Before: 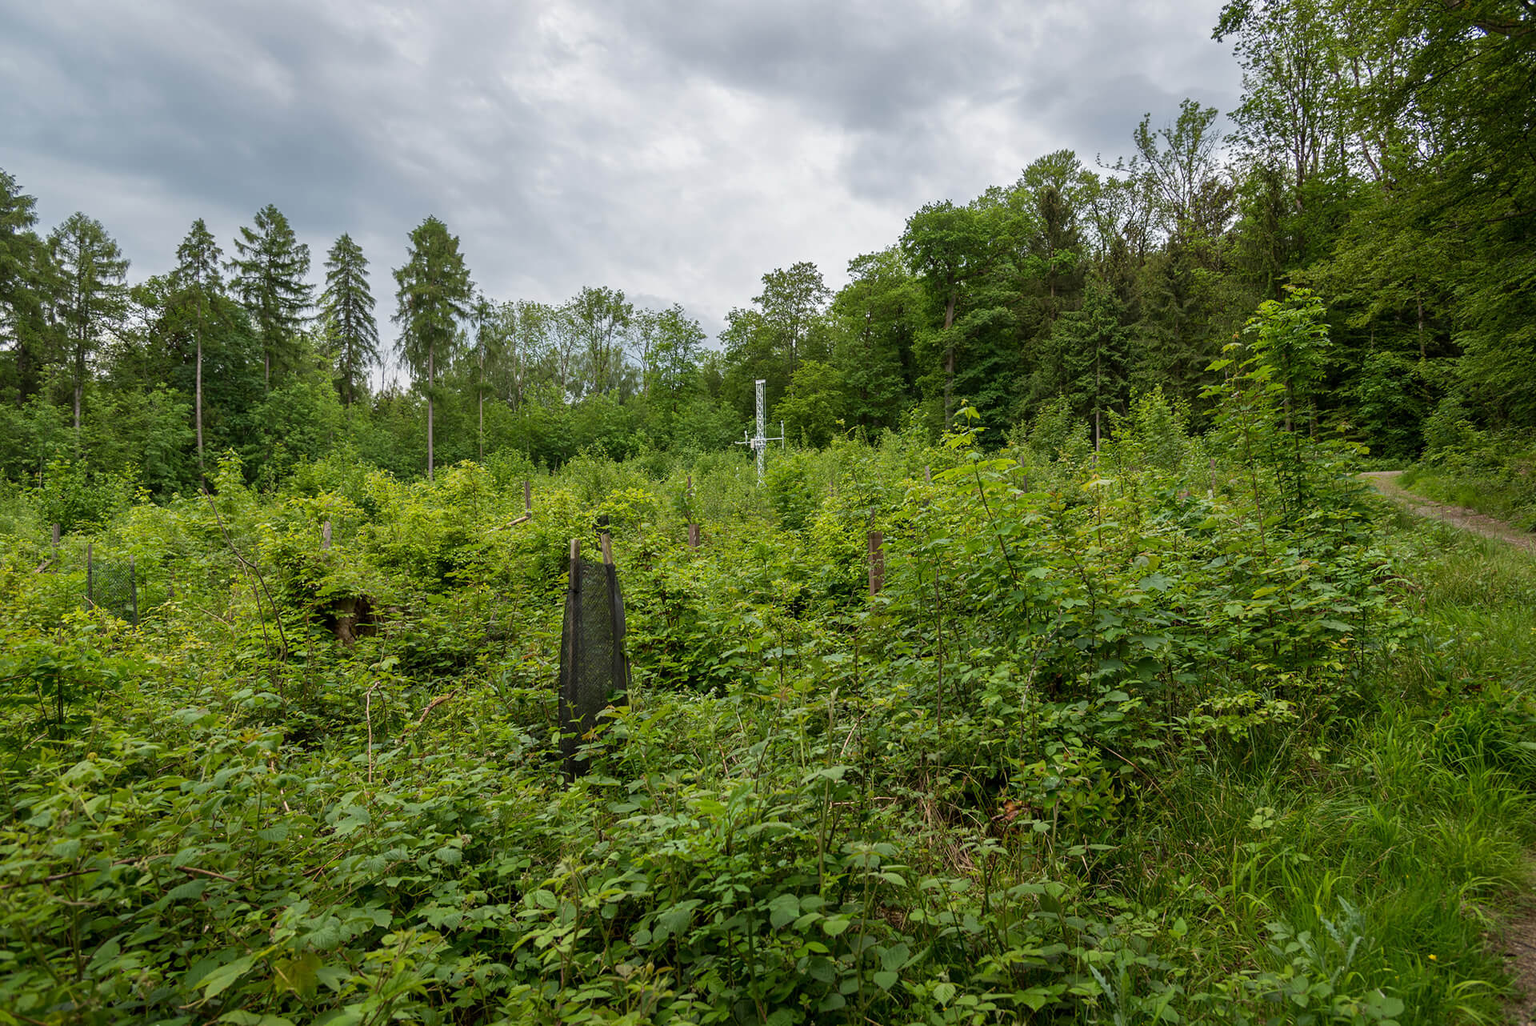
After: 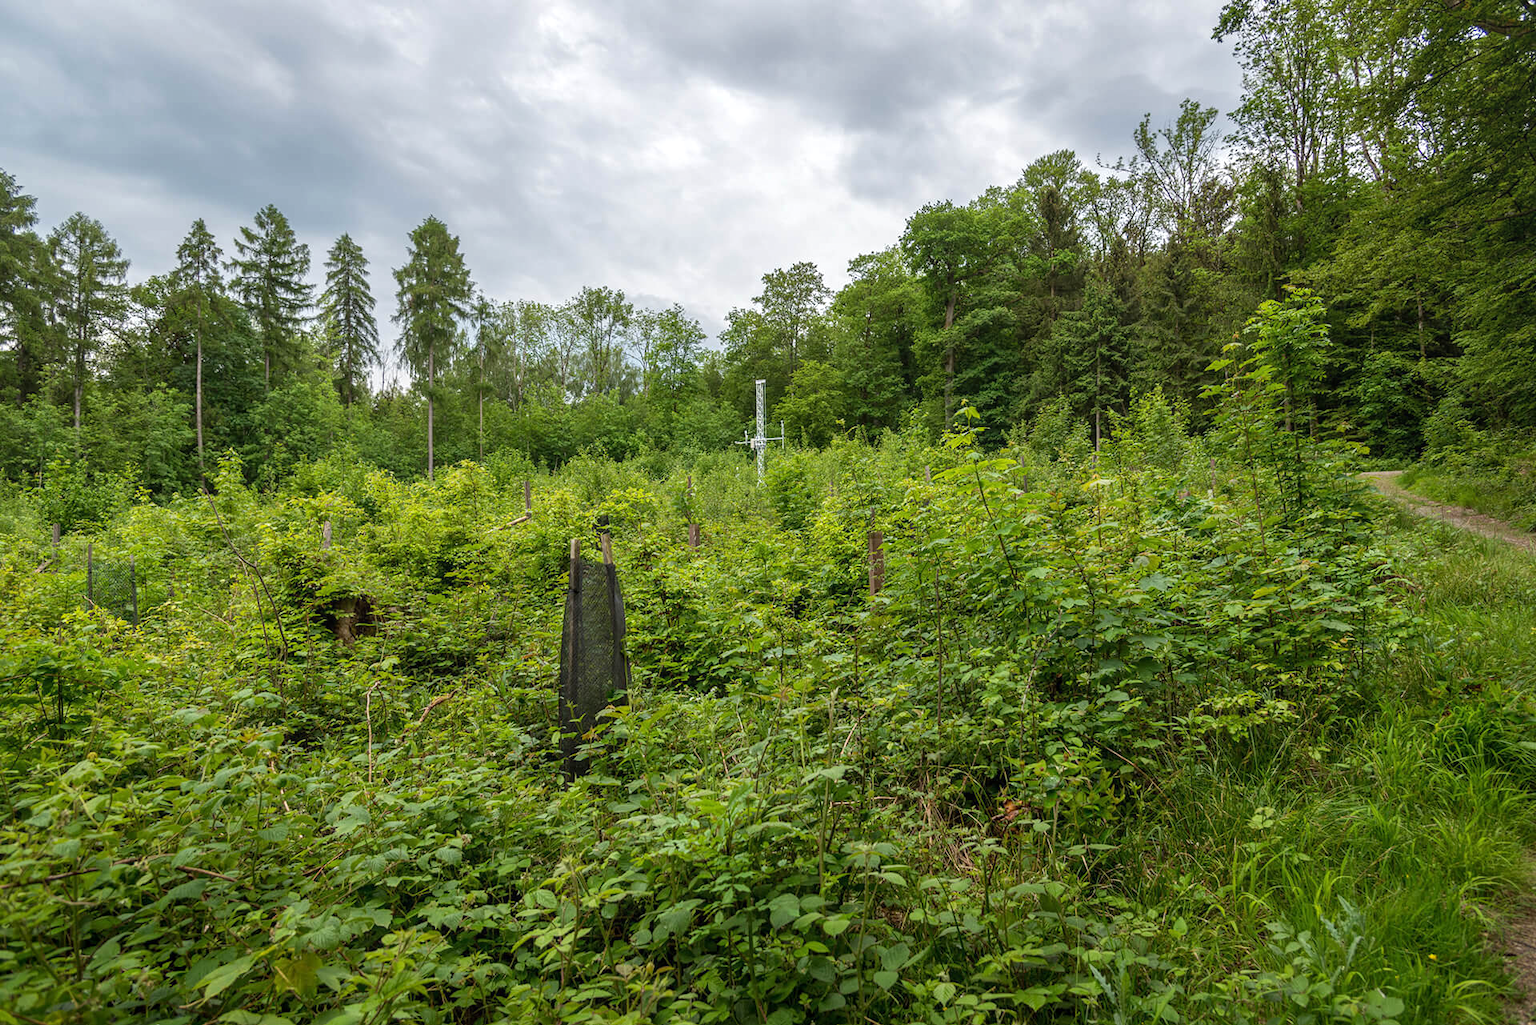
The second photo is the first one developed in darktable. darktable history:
local contrast: detail 109%
exposure: exposure 0.295 EV, compensate highlight preservation false
